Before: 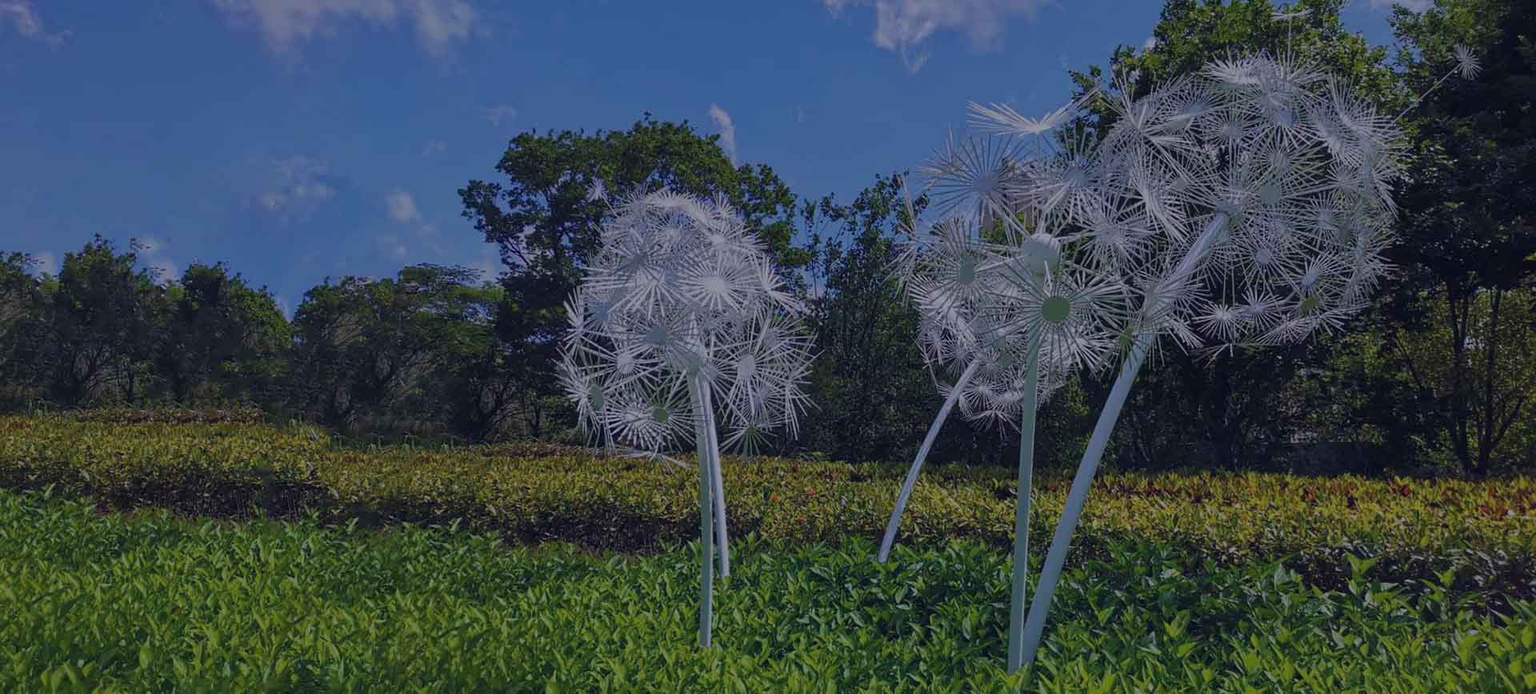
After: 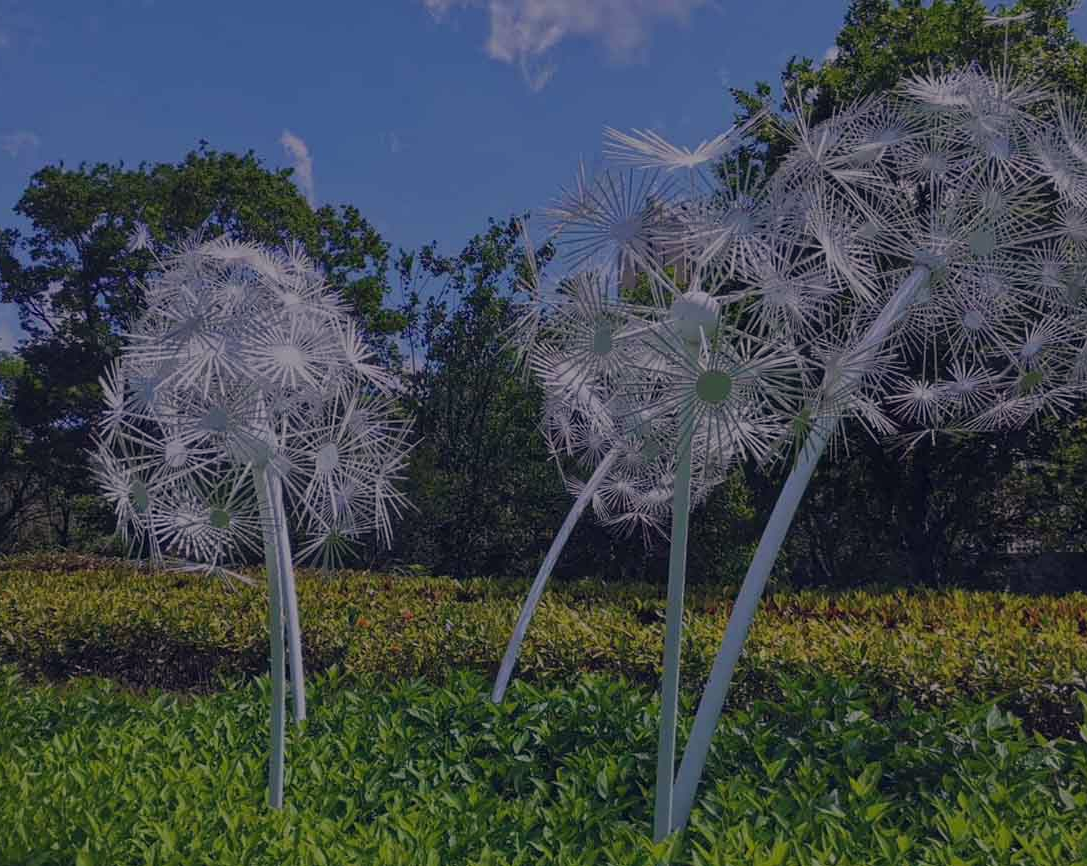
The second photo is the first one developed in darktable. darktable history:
color correction: highlights a* 3.68, highlights b* 5.13
crop: left 31.581%, top 0.003%, right 11.766%
